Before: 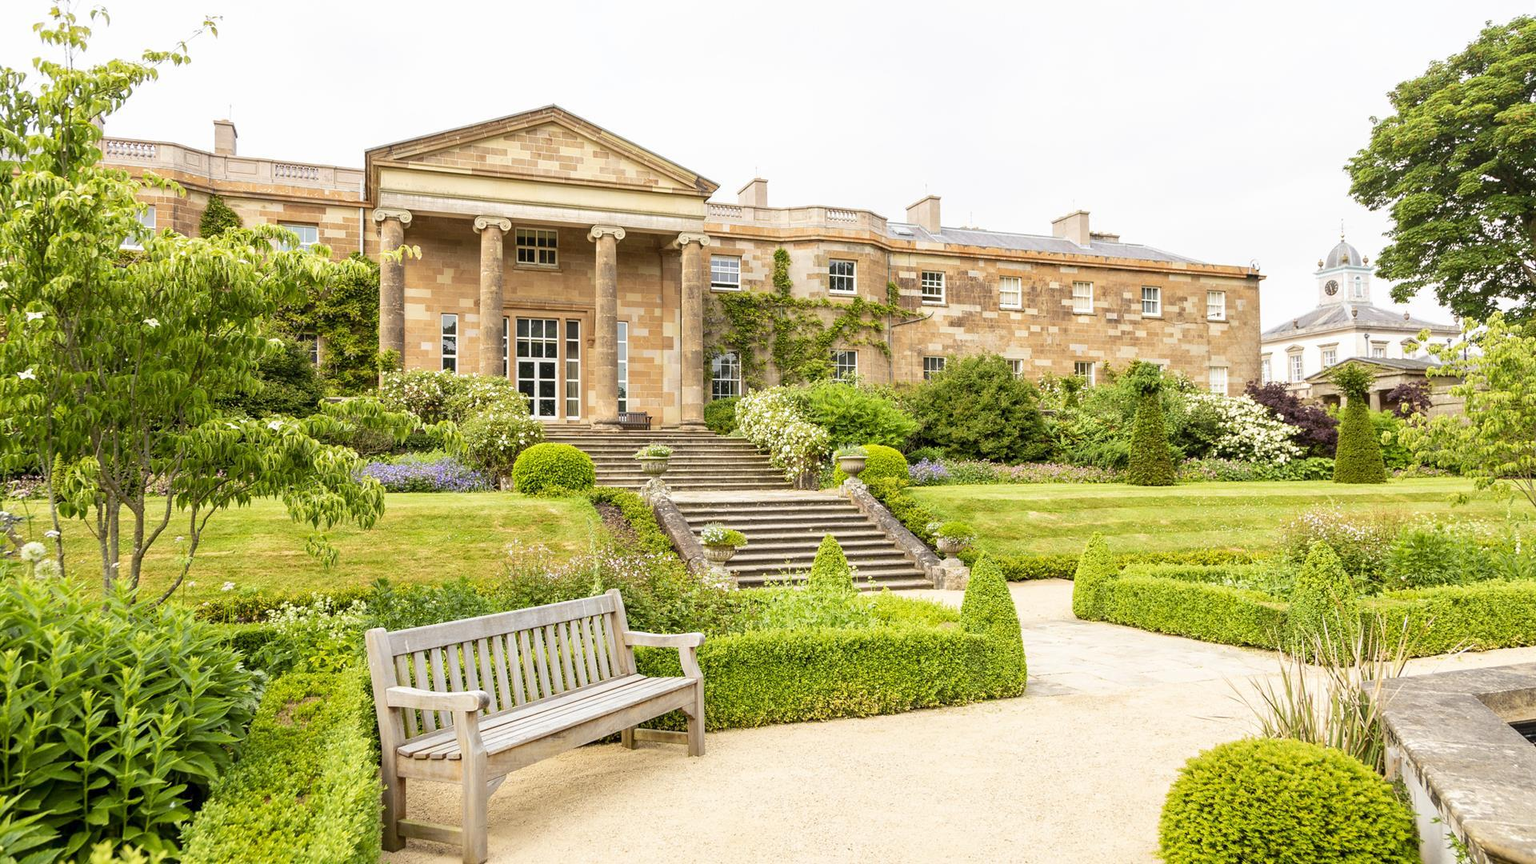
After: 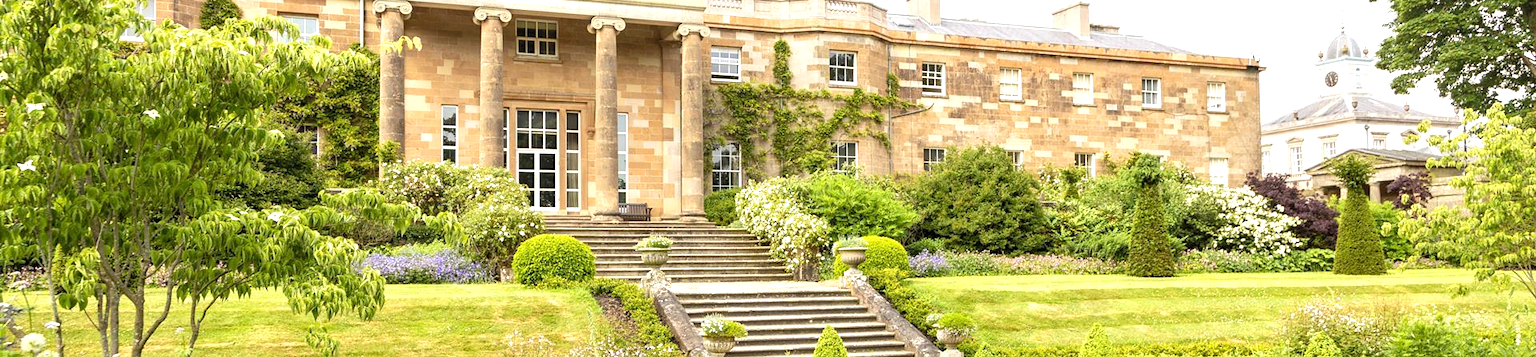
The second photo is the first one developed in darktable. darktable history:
exposure: black level correction 0.001, exposure 0.499 EV, compensate highlight preservation false
crop and rotate: top 24.224%, bottom 34.334%
color calibration: illuminant same as pipeline (D50), adaptation none (bypass), x 0.333, y 0.335, temperature 5010.61 K
